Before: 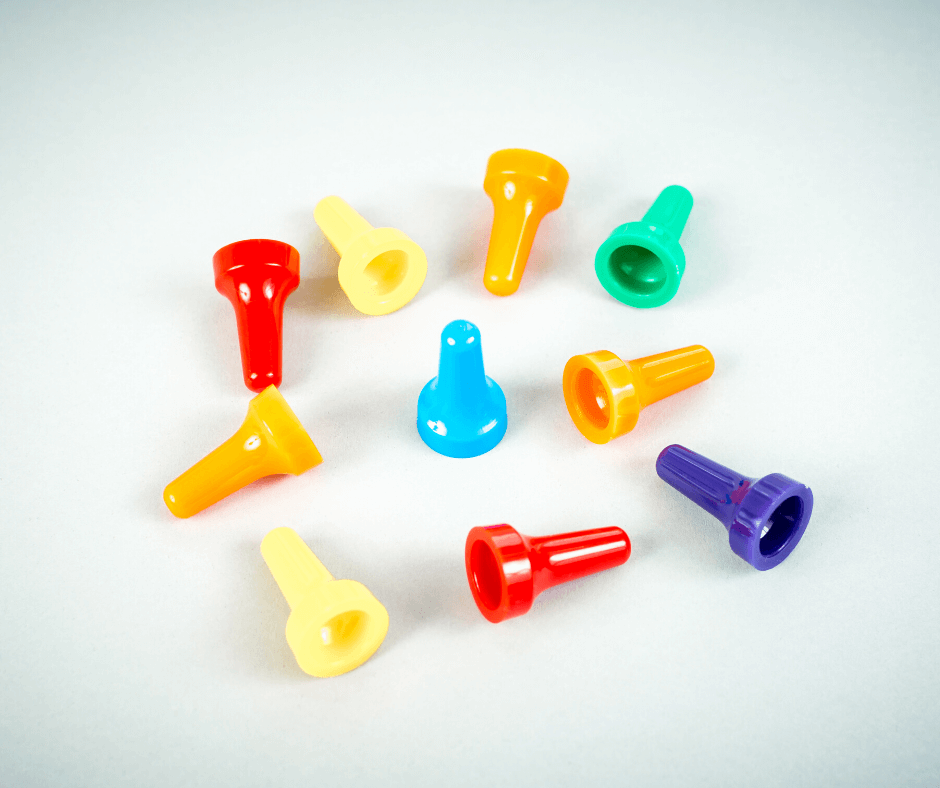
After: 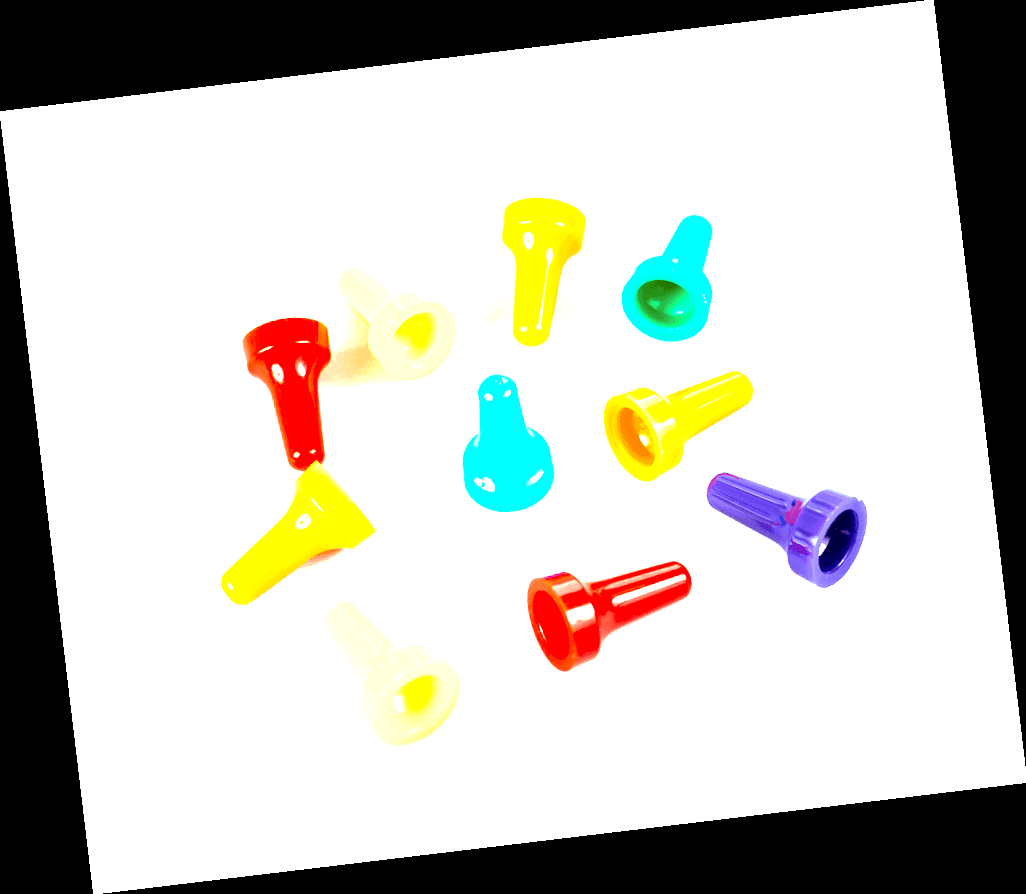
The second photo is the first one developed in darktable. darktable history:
exposure: black level correction 0.001, exposure 1.3 EV, compensate highlight preservation false
rgb levels: mode RGB, independent channels, levels [[0, 0.5, 1], [0, 0.521, 1], [0, 0.536, 1]]
rotate and perspective: rotation -6.83°, automatic cropping off
